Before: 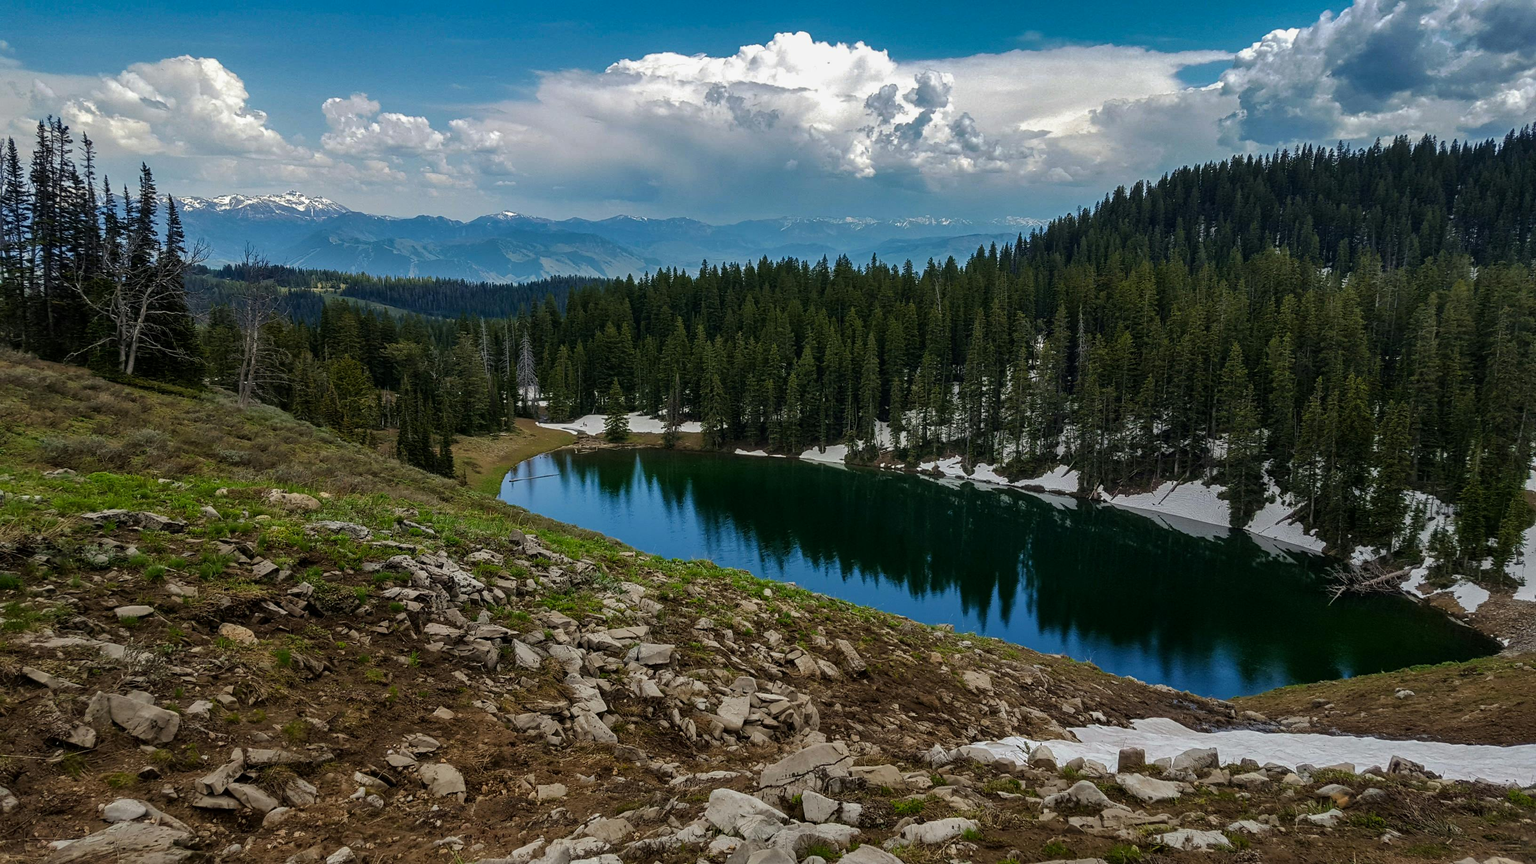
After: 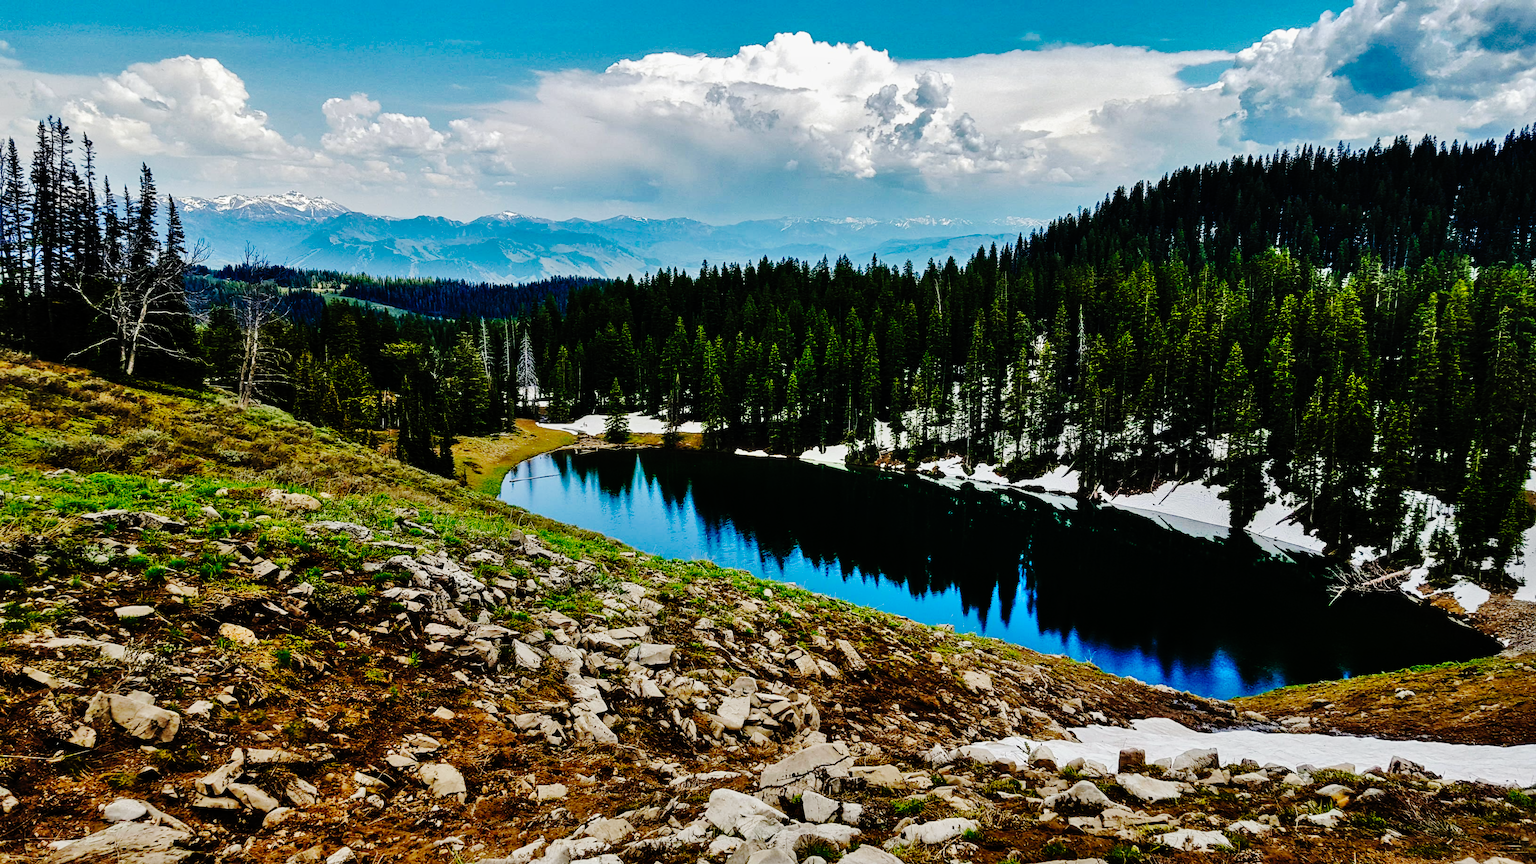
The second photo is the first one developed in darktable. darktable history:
shadows and highlights: soften with gaussian
base curve: curves: ch0 [(0, 0) (0.036, 0.01) (0.123, 0.254) (0.258, 0.504) (0.507, 0.748) (1, 1)], preserve colors none
